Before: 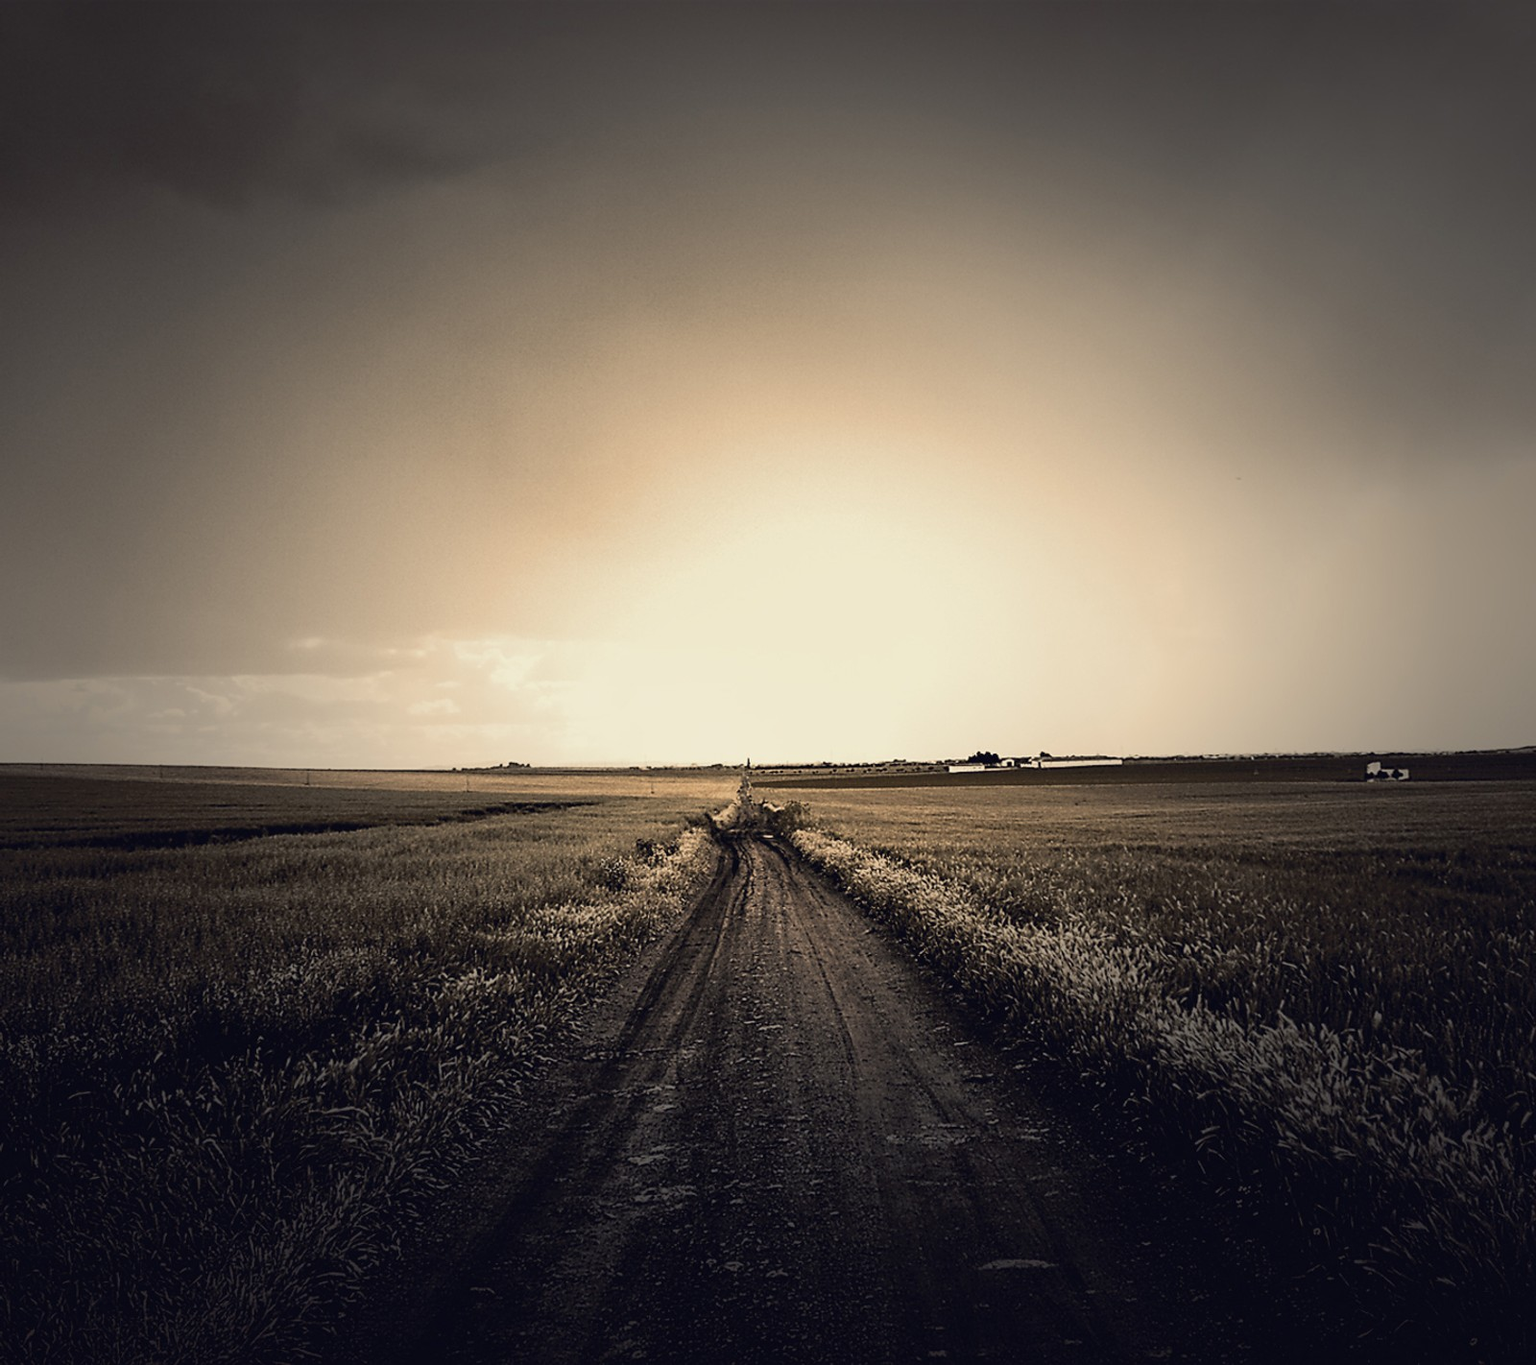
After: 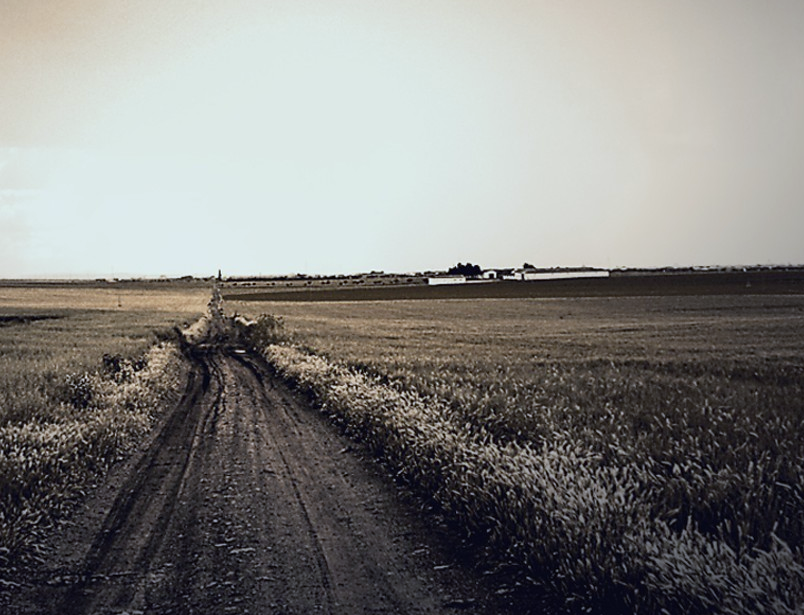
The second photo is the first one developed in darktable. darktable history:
white balance: red 0.926, green 1.003, blue 1.133
crop: left 35.03%, top 36.625%, right 14.663%, bottom 20.057%
